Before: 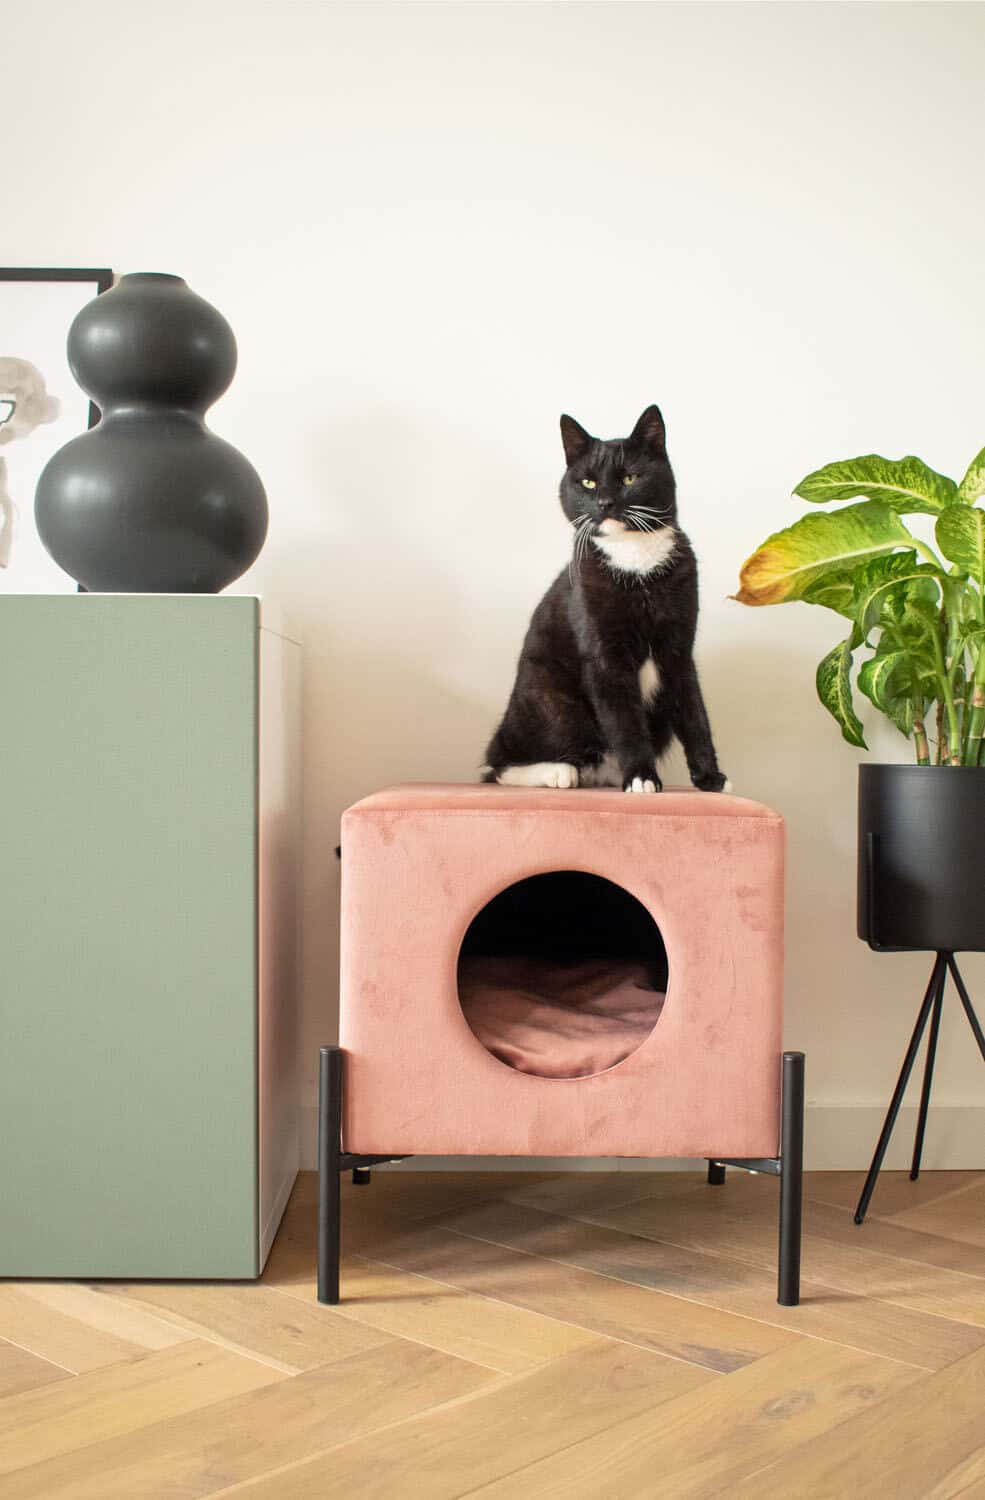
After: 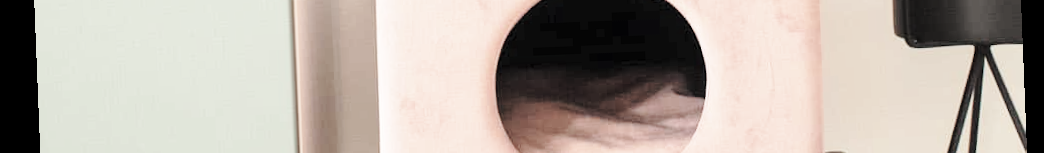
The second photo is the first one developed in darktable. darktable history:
rotate and perspective: rotation -2.29°, automatic cropping off
sharpen: radius 2.883, amount 0.868, threshold 47.523
base curve: curves: ch0 [(0, 0) (0.028, 0.03) (0.121, 0.232) (0.46, 0.748) (0.859, 0.968) (1, 1)], preserve colors none
crop and rotate: top 59.084%, bottom 30.916%
color correction: saturation 0.99
contrast brightness saturation: brightness 0.18, saturation -0.5
